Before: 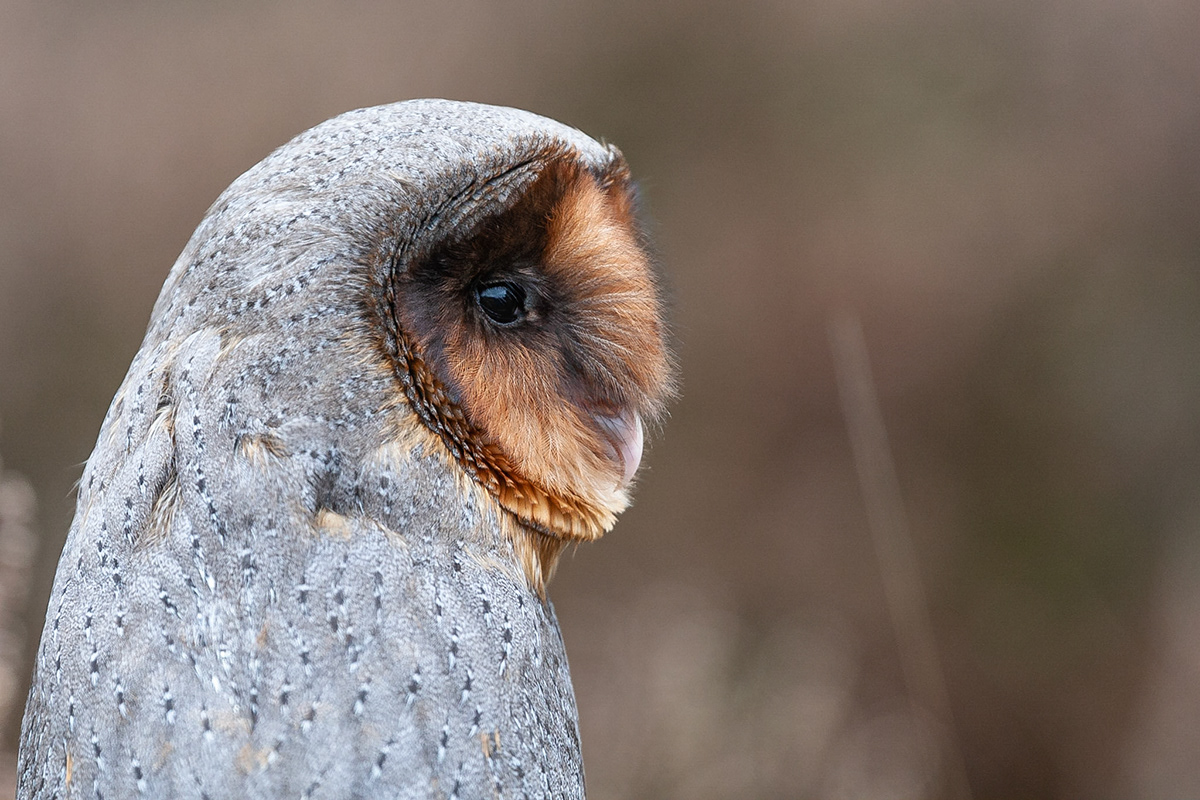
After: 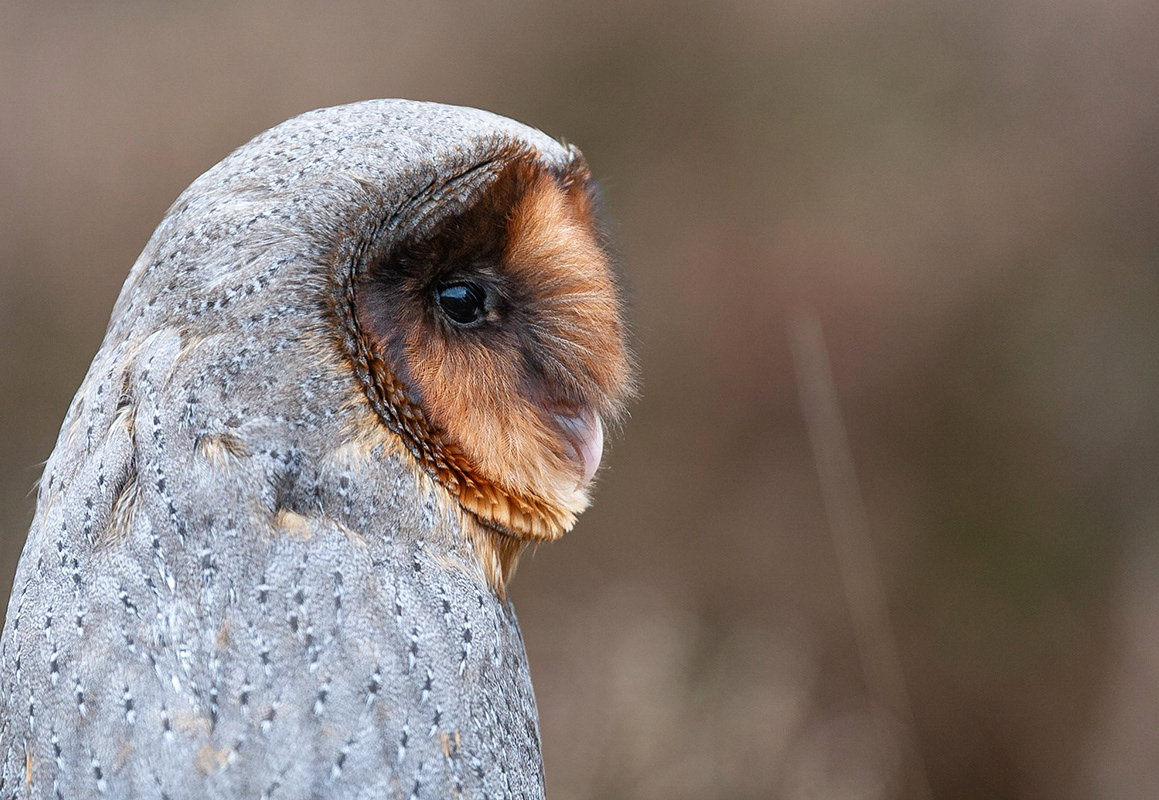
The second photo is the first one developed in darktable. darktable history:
crop and rotate: left 3.347%
contrast brightness saturation: saturation 0.096
